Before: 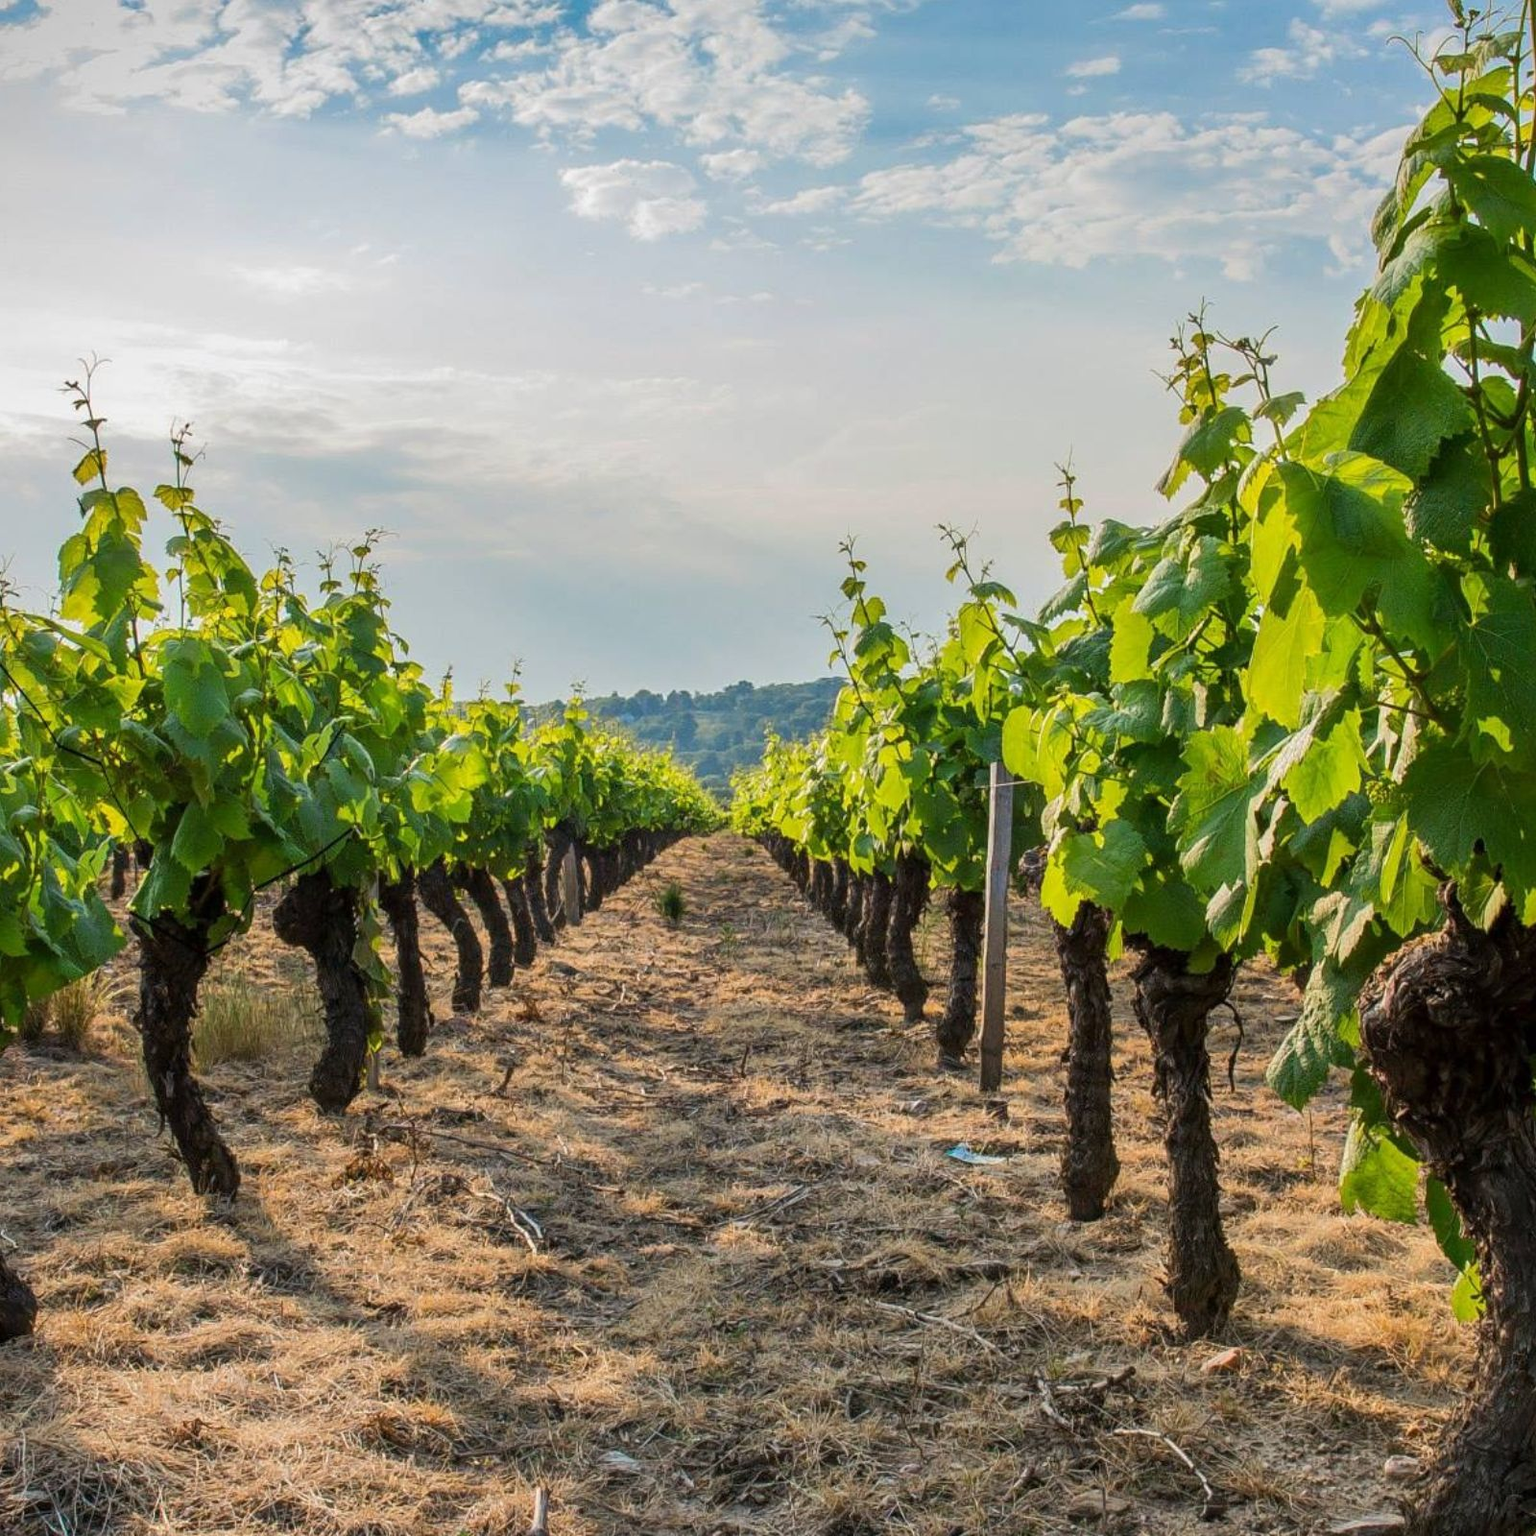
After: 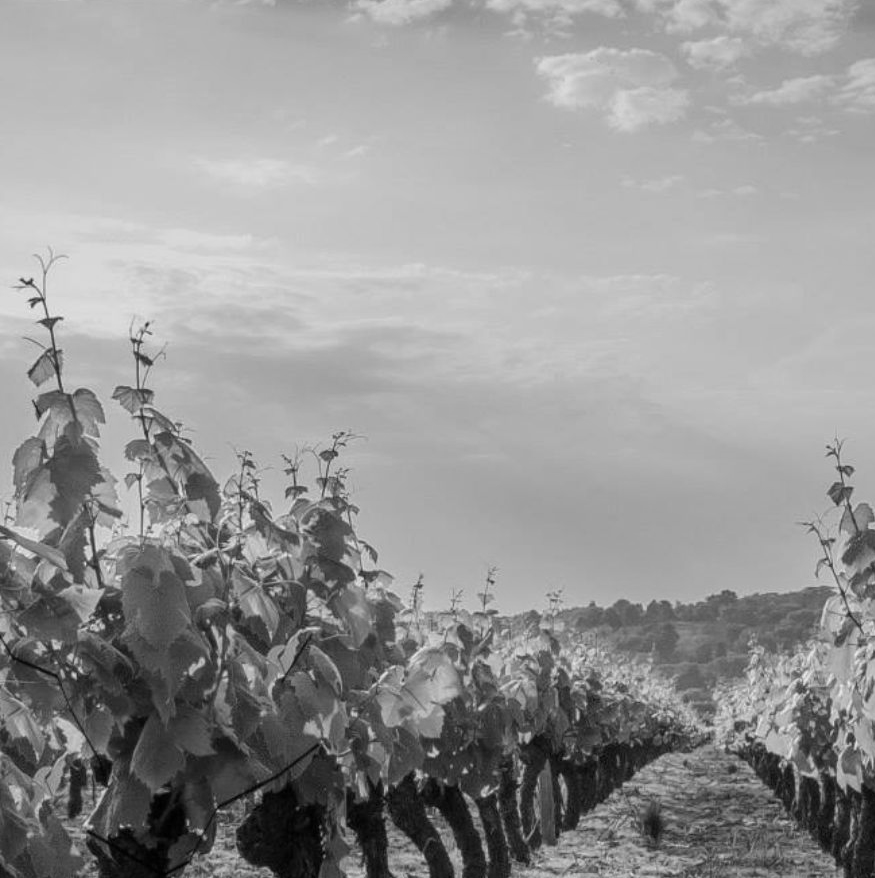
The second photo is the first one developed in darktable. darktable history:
monochrome: a 26.22, b 42.67, size 0.8
crop and rotate: left 3.047%, top 7.509%, right 42.236%, bottom 37.598%
